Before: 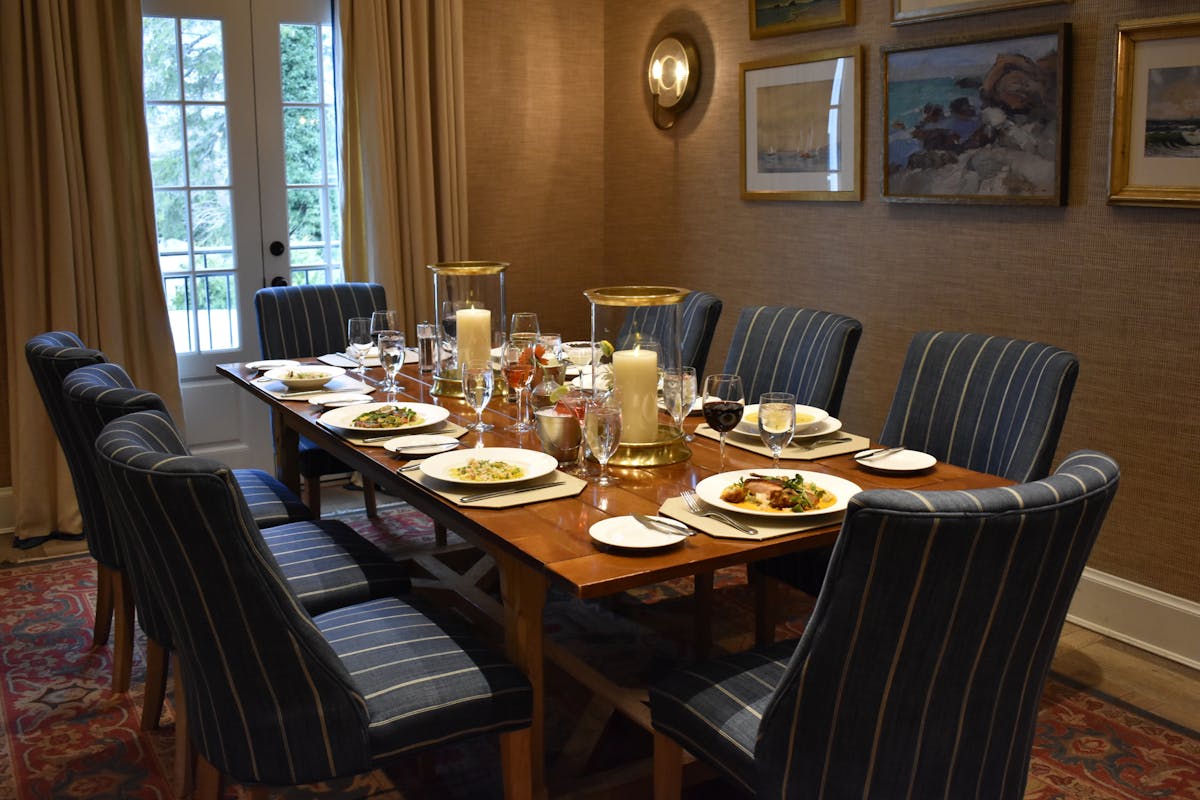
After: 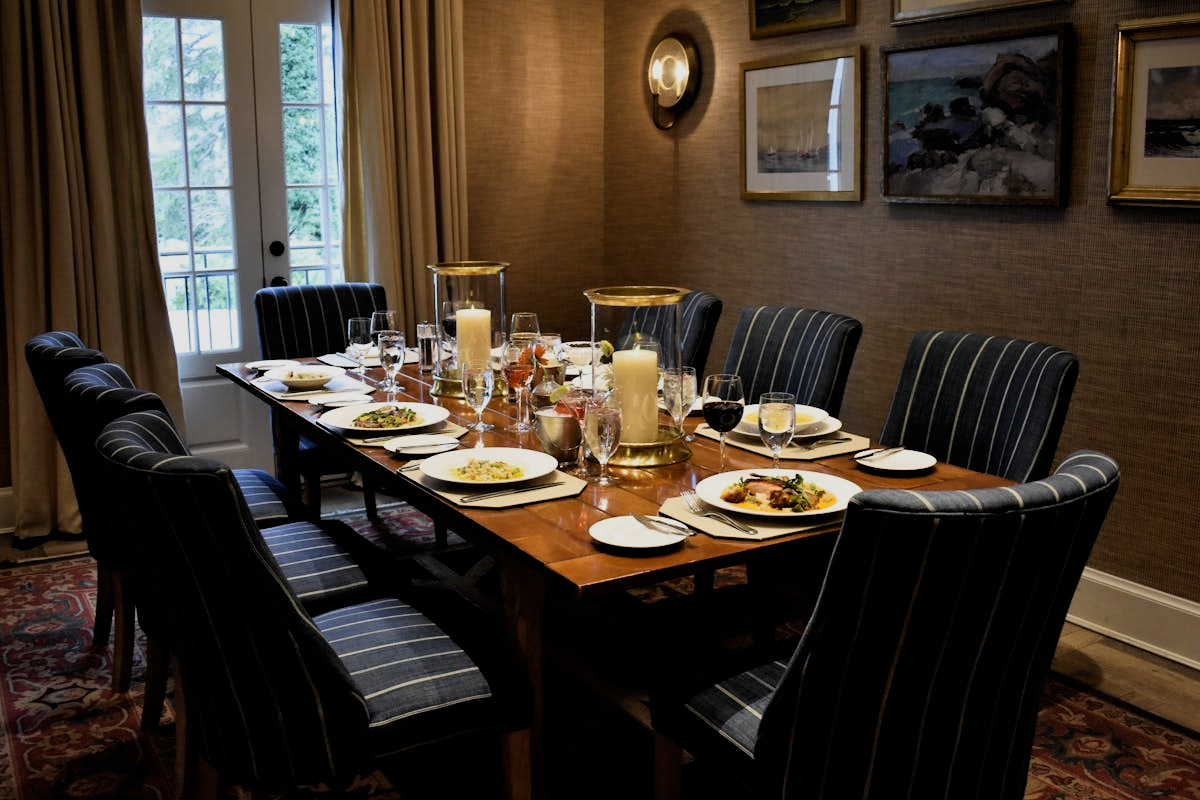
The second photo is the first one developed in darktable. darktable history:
filmic rgb: black relative exposure -5.06 EV, white relative exposure 3.95 EV, hardness 2.9, contrast 1.3, highlights saturation mix -28.87%
